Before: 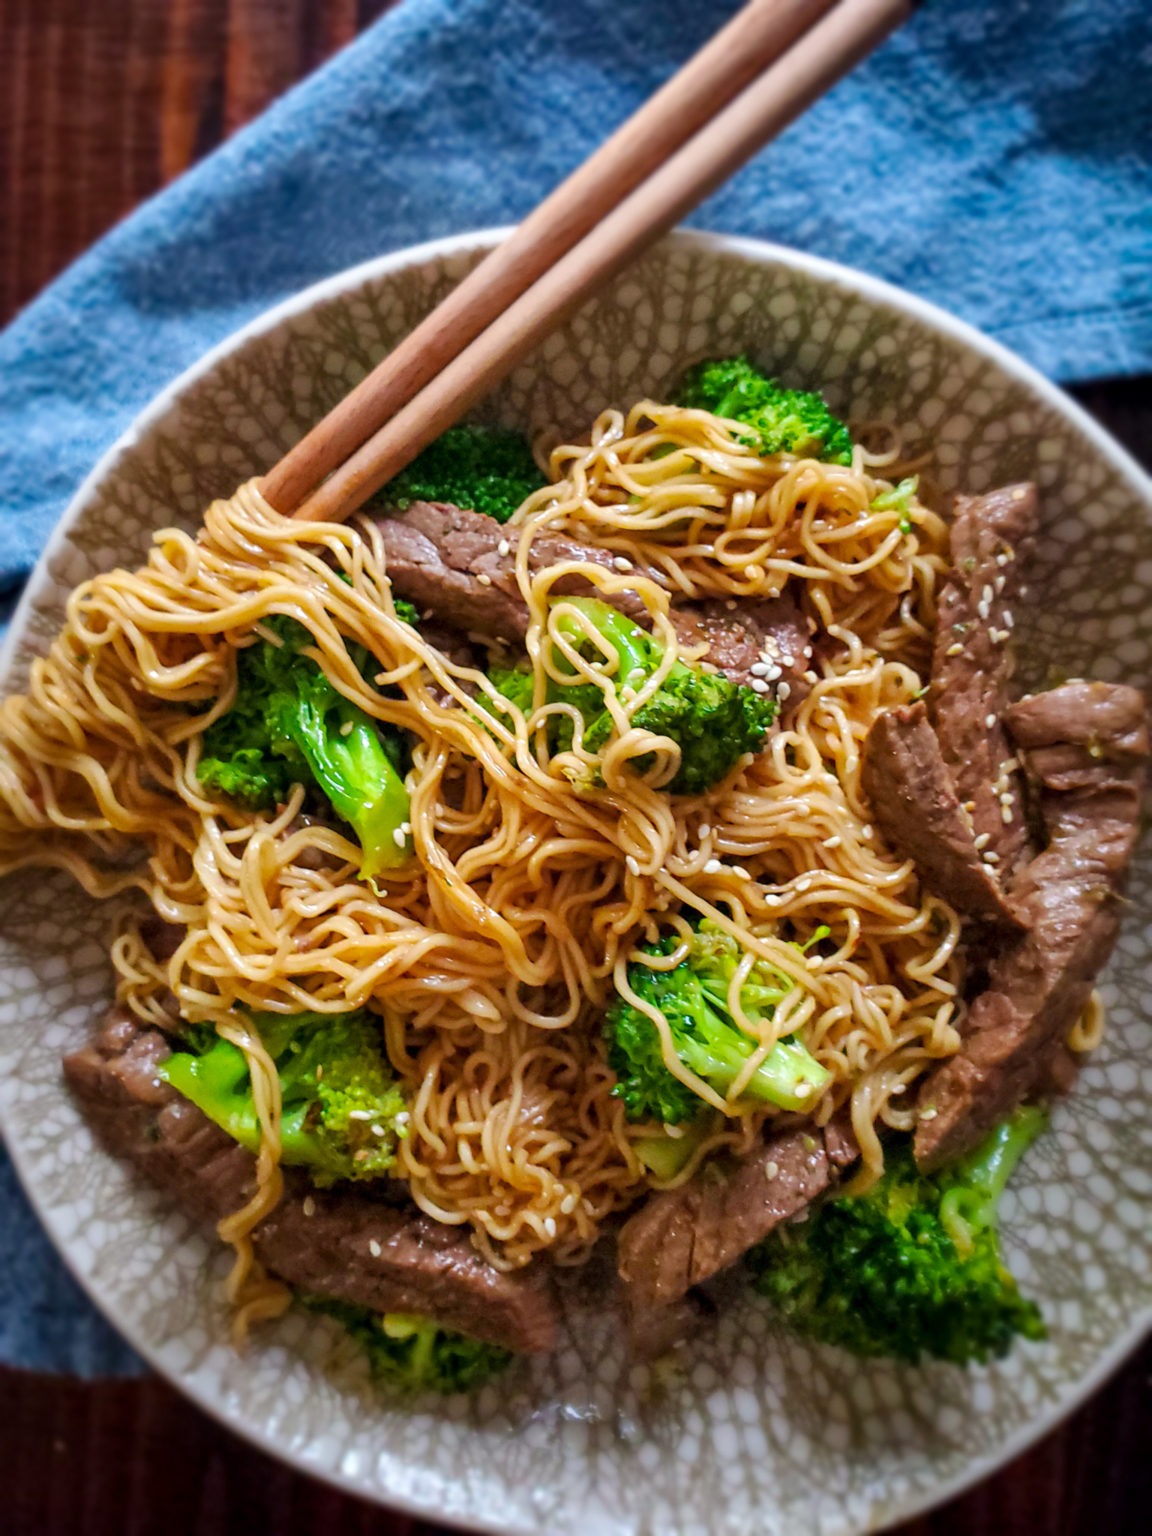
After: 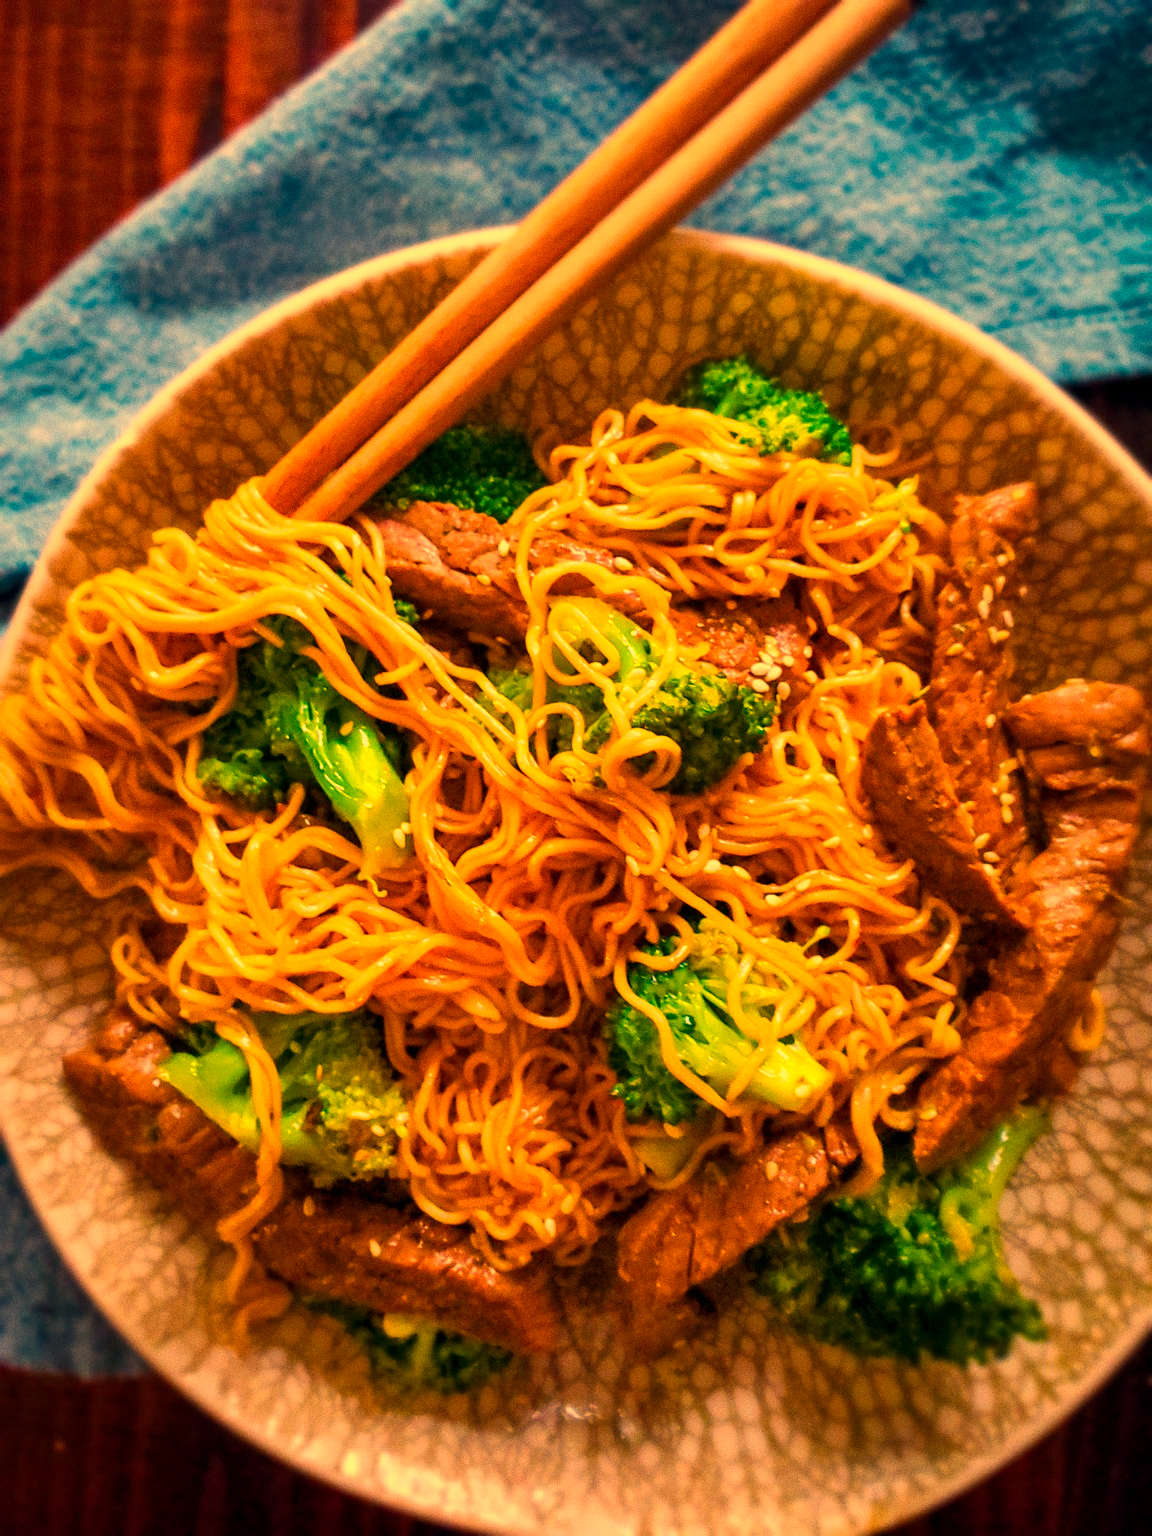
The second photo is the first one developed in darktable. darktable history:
grain: coarseness 3.21 ISO
white balance: red 1.467, blue 0.684
color balance rgb: perceptual saturation grading › global saturation 25%, global vibrance 20%
